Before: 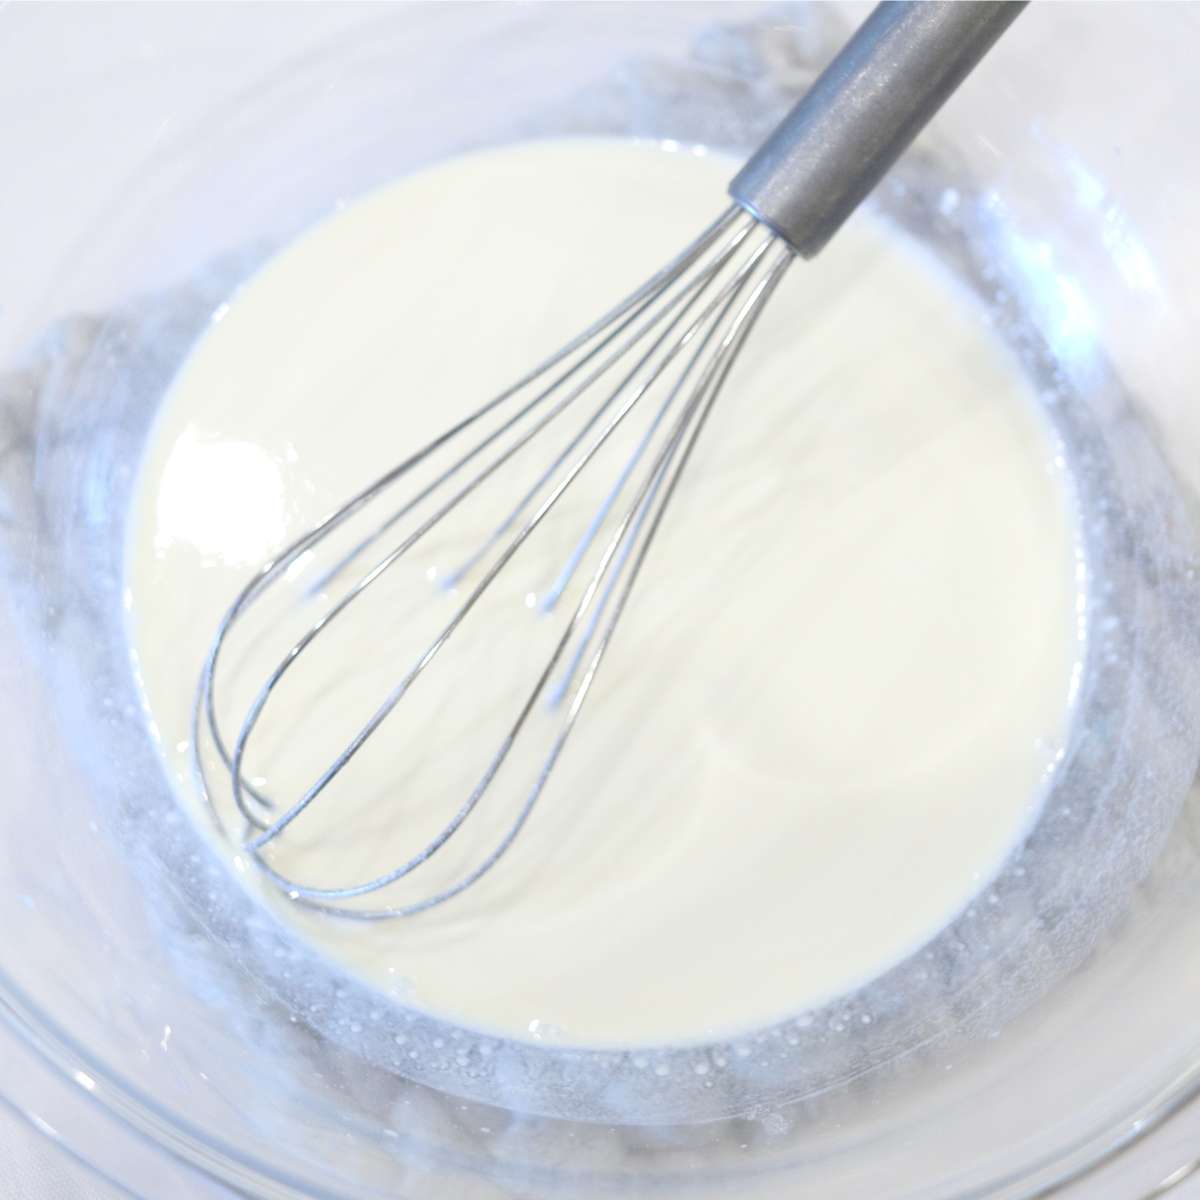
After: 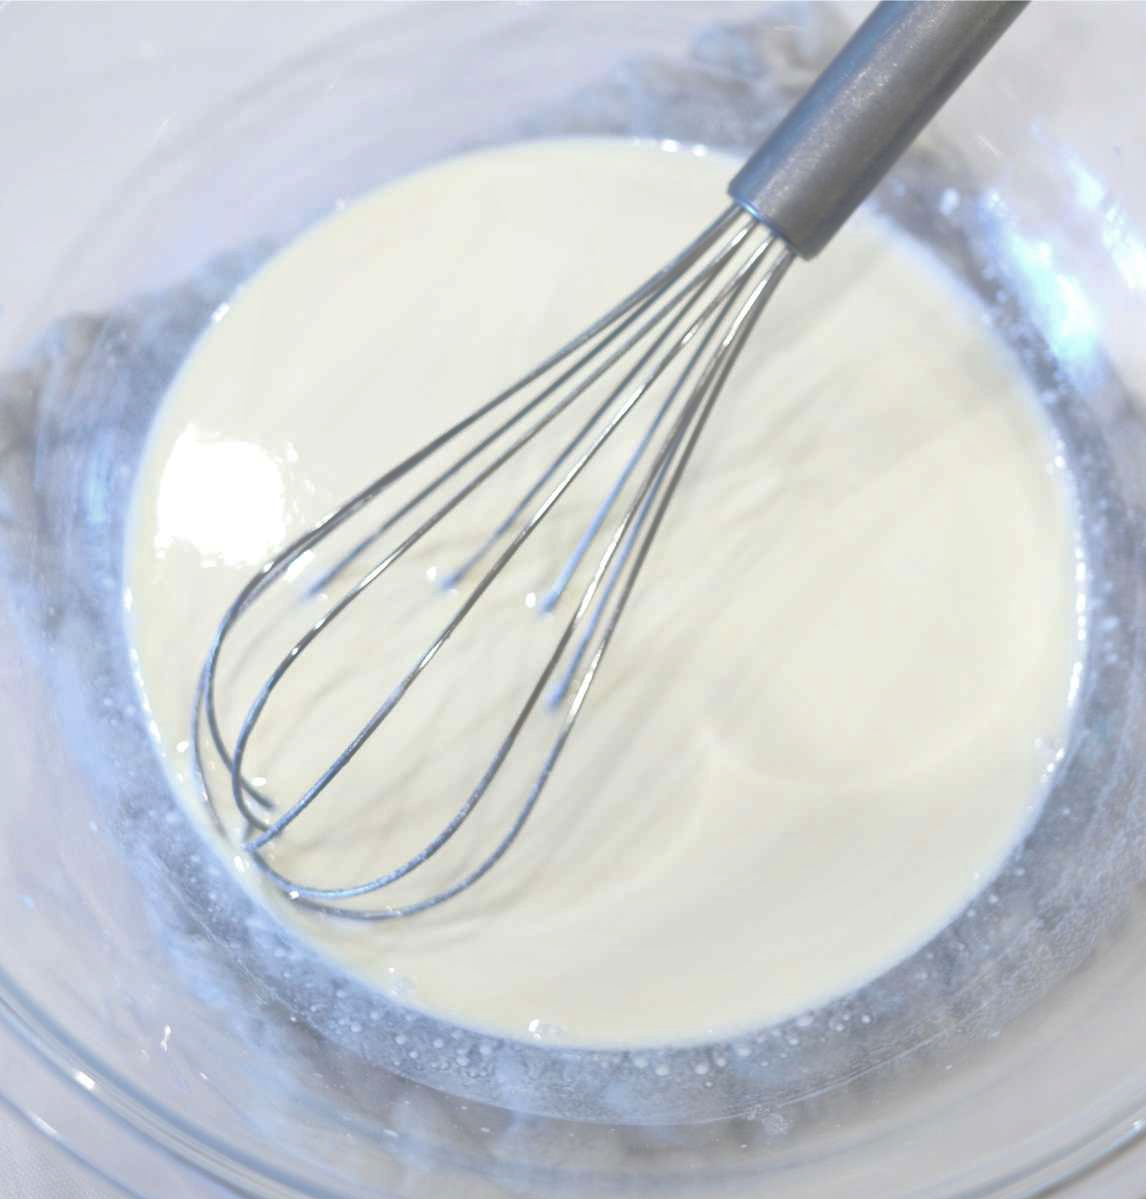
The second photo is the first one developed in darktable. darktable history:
shadows and highlights: on, module defaults
crop: right 4.454%, bottom 0.038%
